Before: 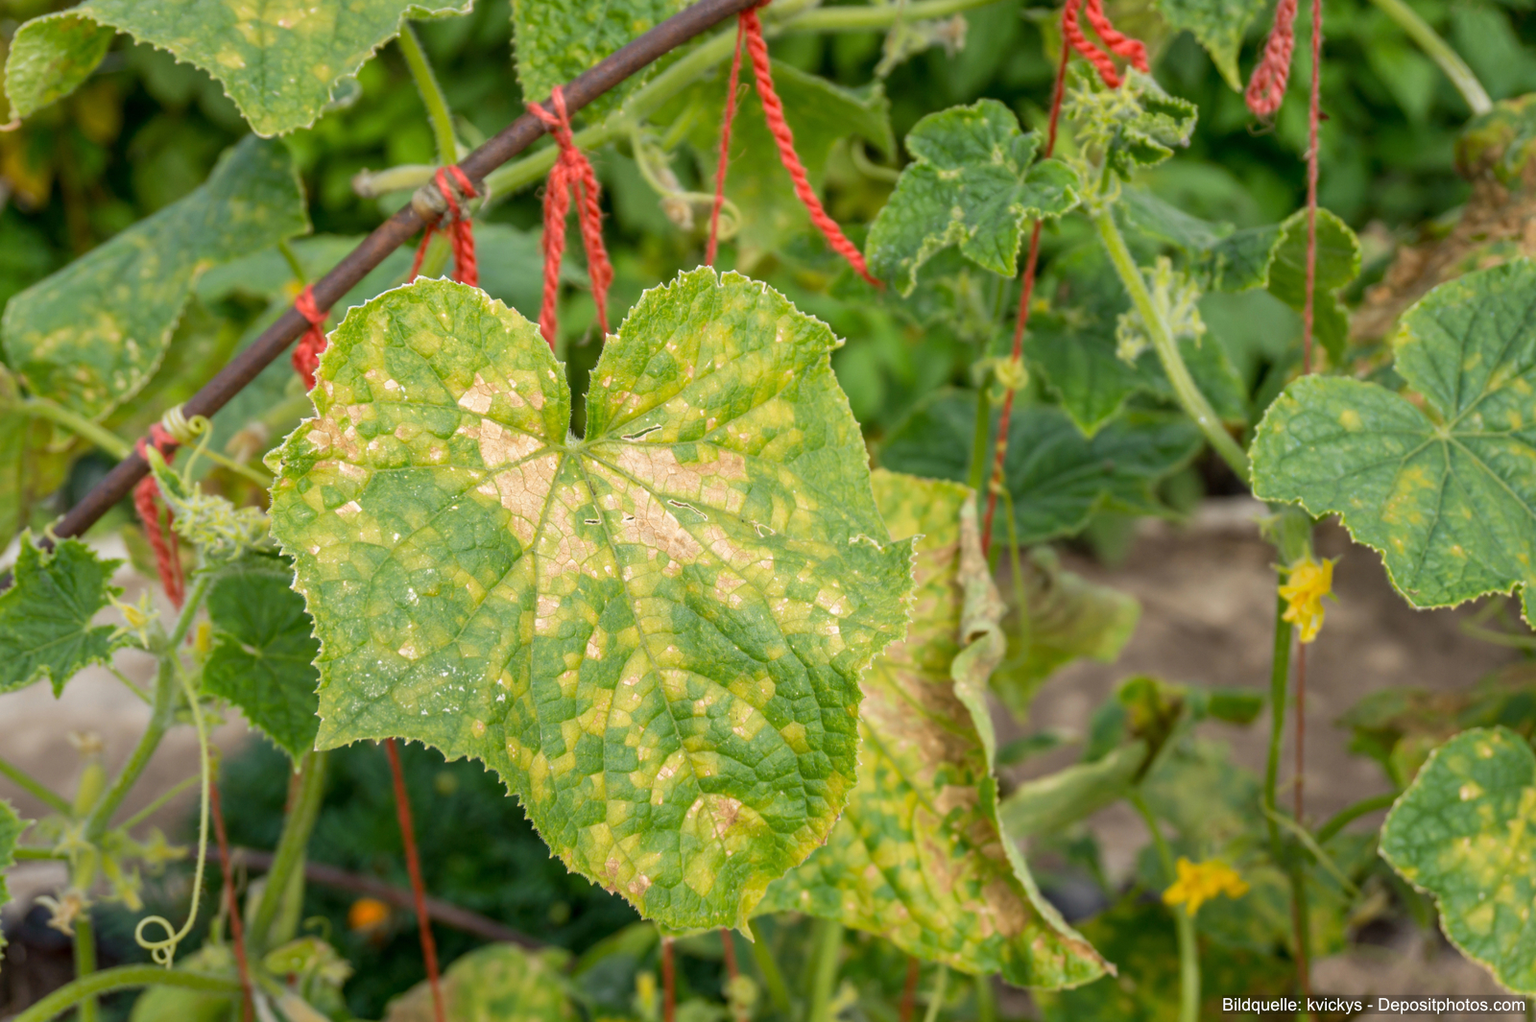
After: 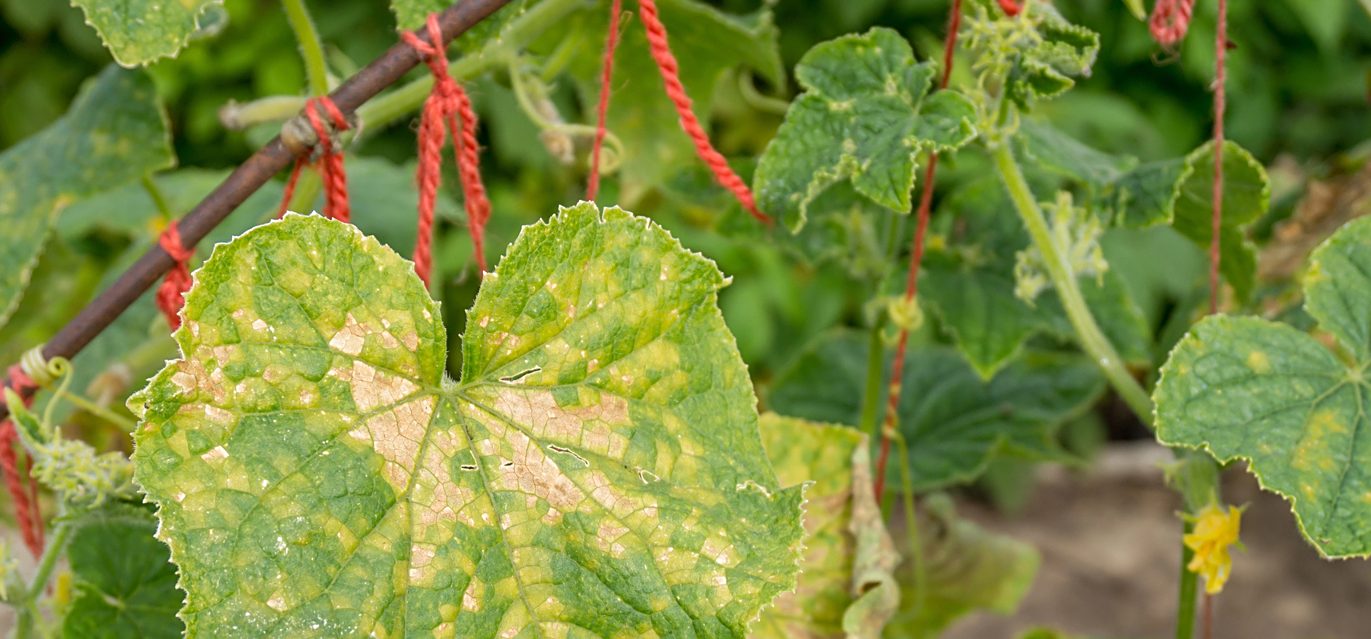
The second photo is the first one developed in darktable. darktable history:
sharpen: on, module defaults
crop and rotate: left 9.28%, top 7.198%, right 5.014%, bottom 32.769%
